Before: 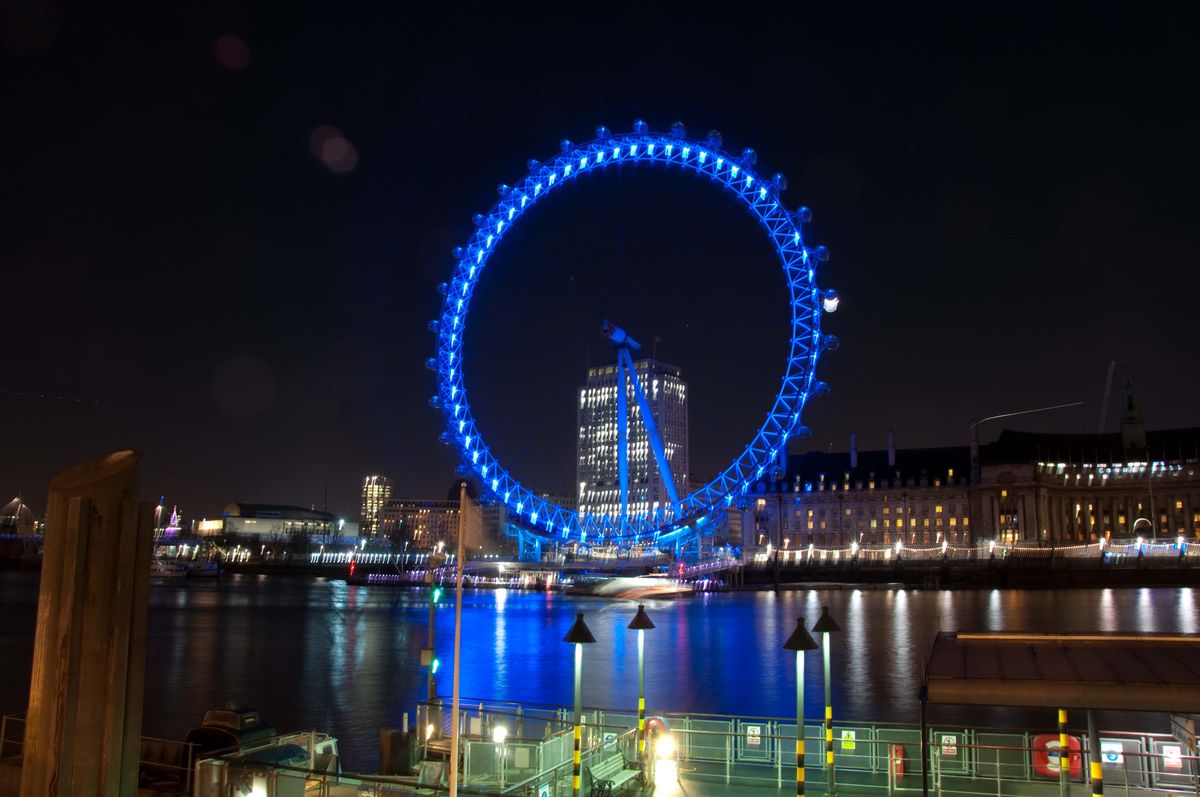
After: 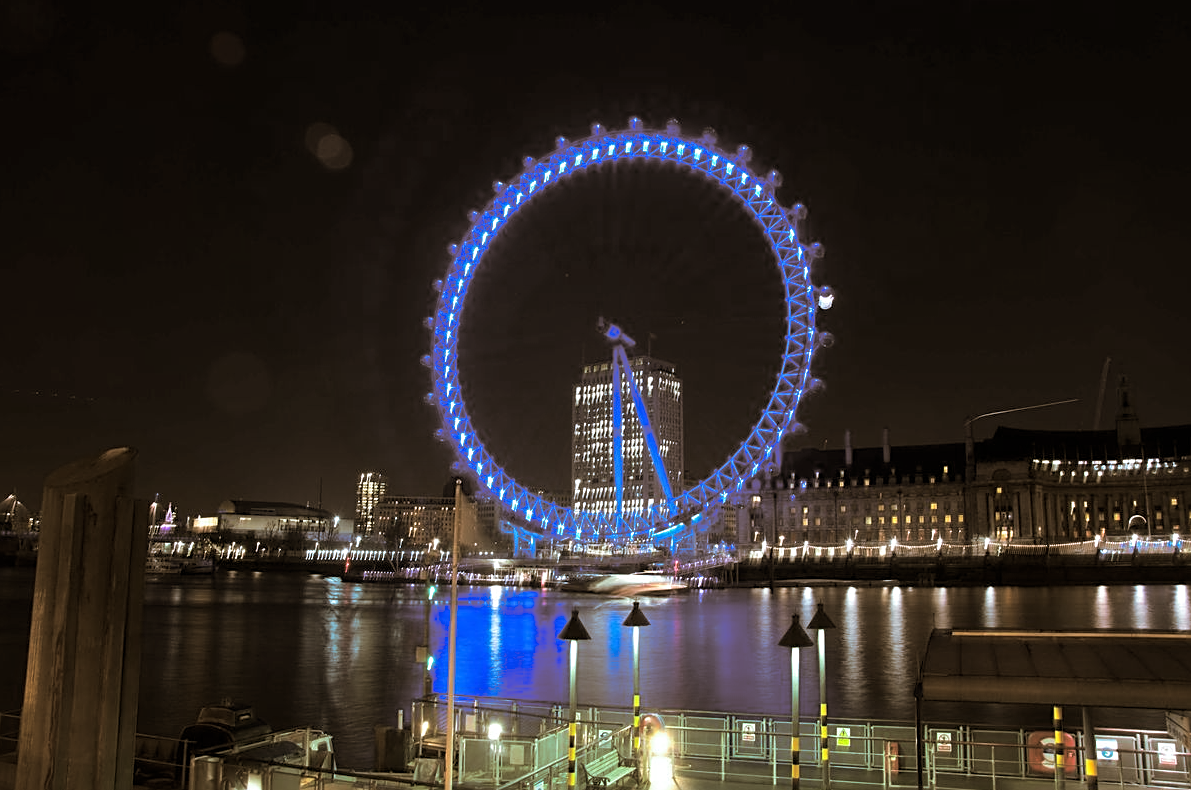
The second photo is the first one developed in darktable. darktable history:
sharpen: on, module defaults
split-toning: shadows › hue 37.98°, highlights › hue 185.58°, balance -55.261
crop: left 0.434%, top 0.485%, right 0.244%, bottom 0.386%
